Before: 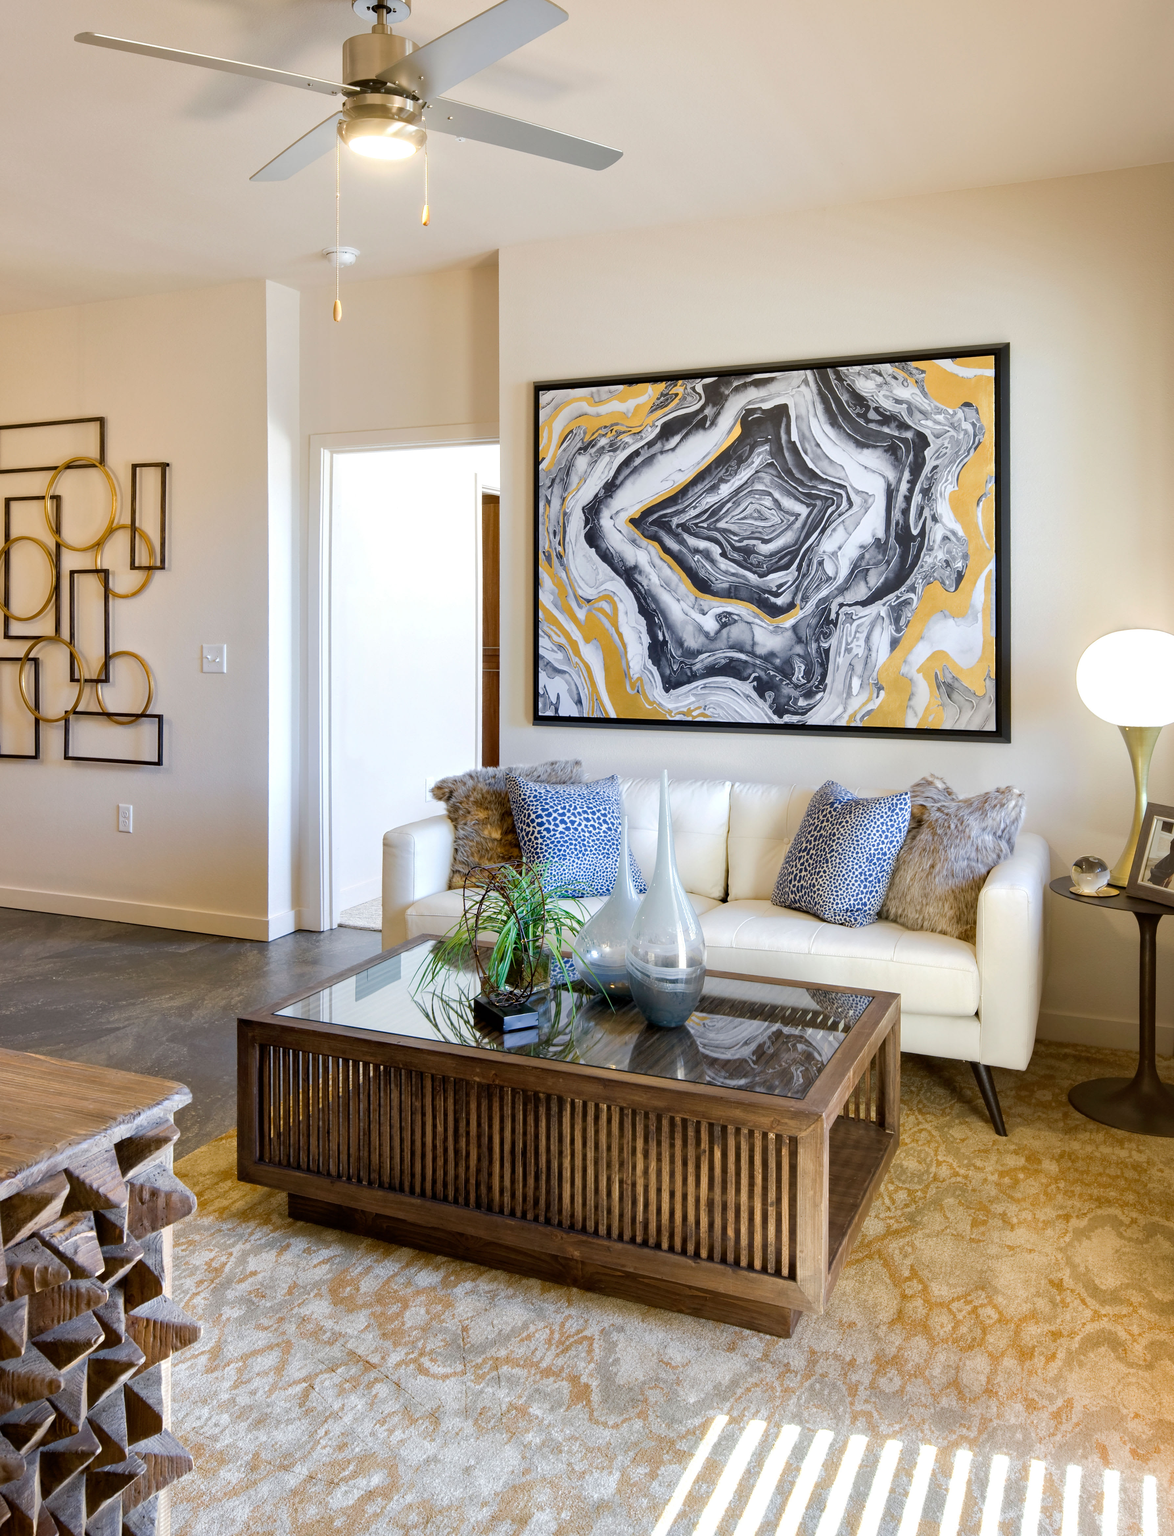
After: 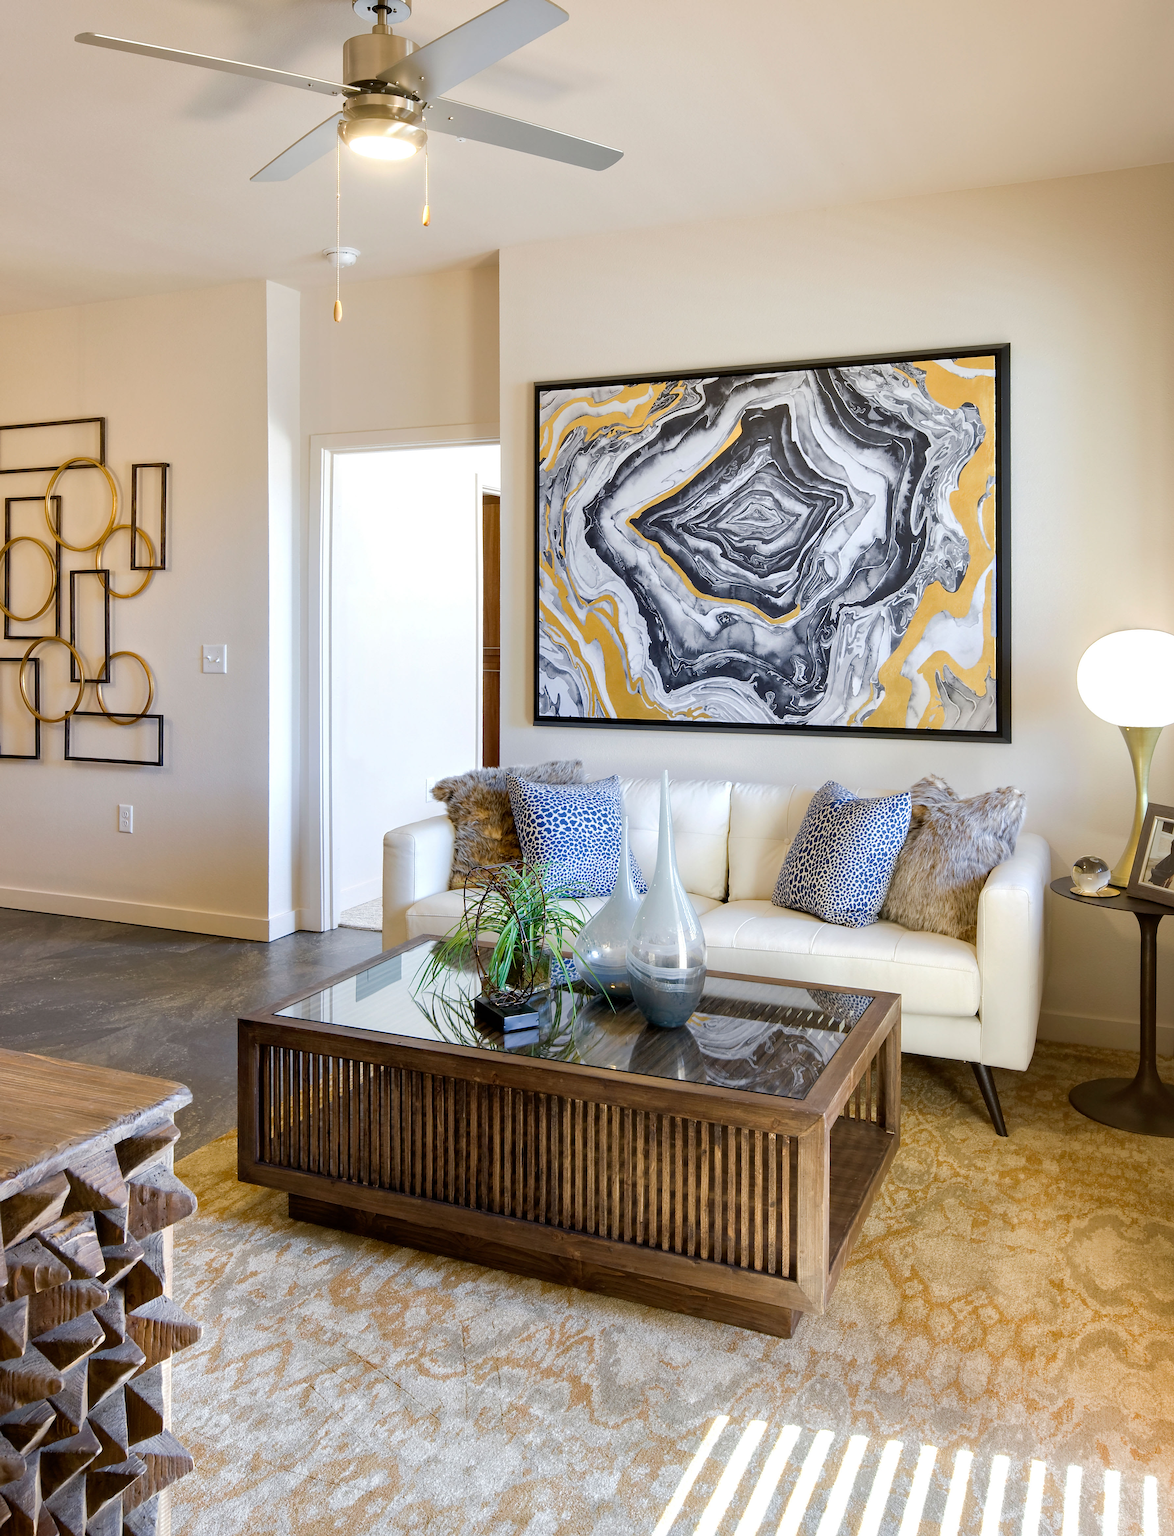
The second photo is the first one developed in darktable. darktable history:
sharpen: radius 1.826, amount 0.409, threshold 1.619
